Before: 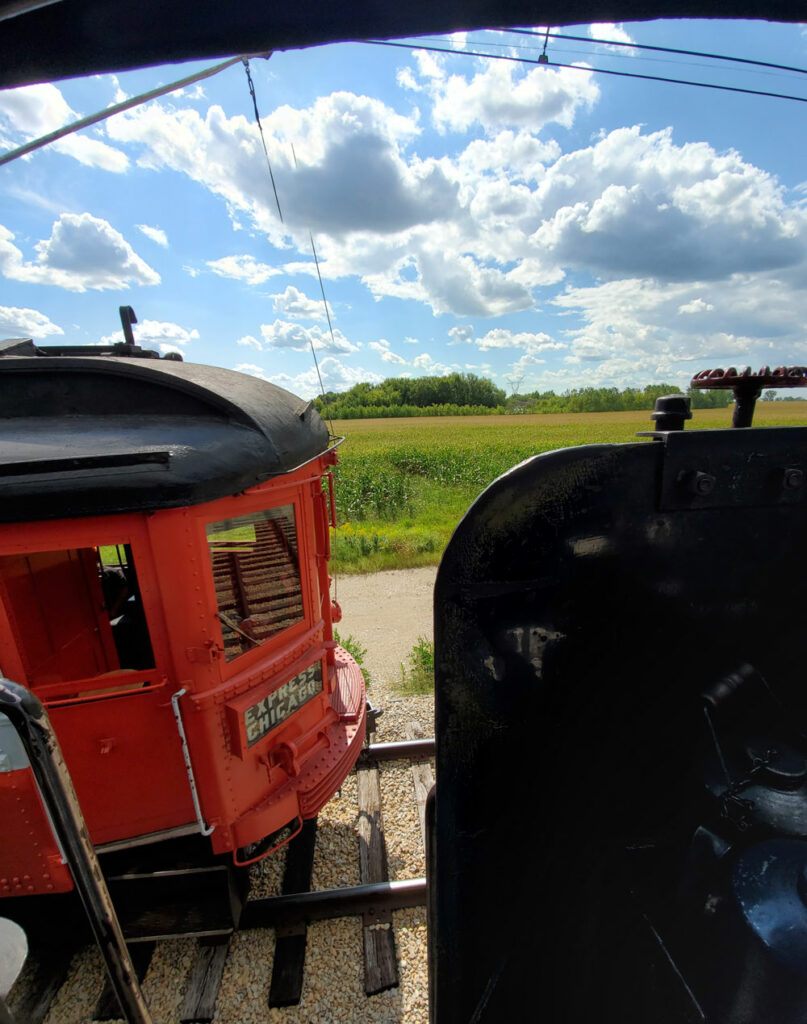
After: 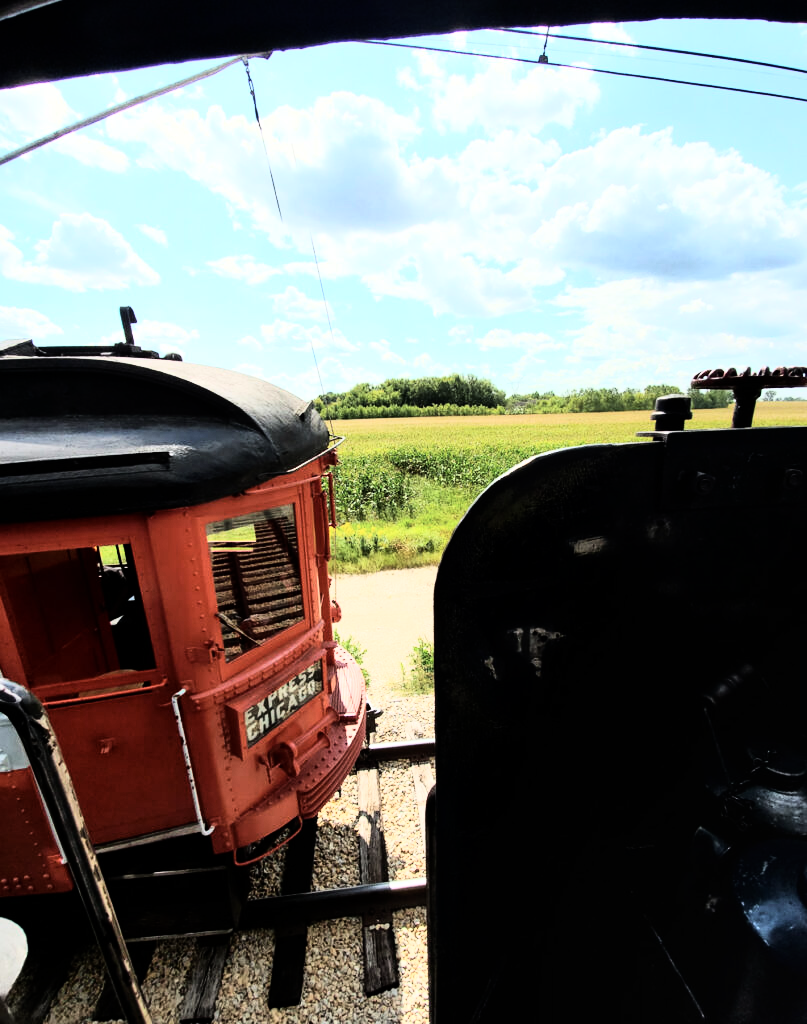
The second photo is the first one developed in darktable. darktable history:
contrast brightness saturation: contrast 0.11, saturation -0.17
rgb curve: curves: ch0 [(0, 0) (0.21, 0.15) (0.24, 0.21) (0.5, 0.75) (0.75, 0.96) (0.89, 0.99) (1, 1)]; ch1 [(0, 0.02) (0.21, 0.13) (0.25, 0.2) (0.5, 0.67) (0.75, 0.9) (0.89, 0.97) (1, 1)]; ch2 [(0, 0.02) (0.21, 0.13) (0.25, 0.2) (0.5, 0.67) (0.75, 0.9) (0.89, 0.97) (1, 1)], compensate middle gray true
